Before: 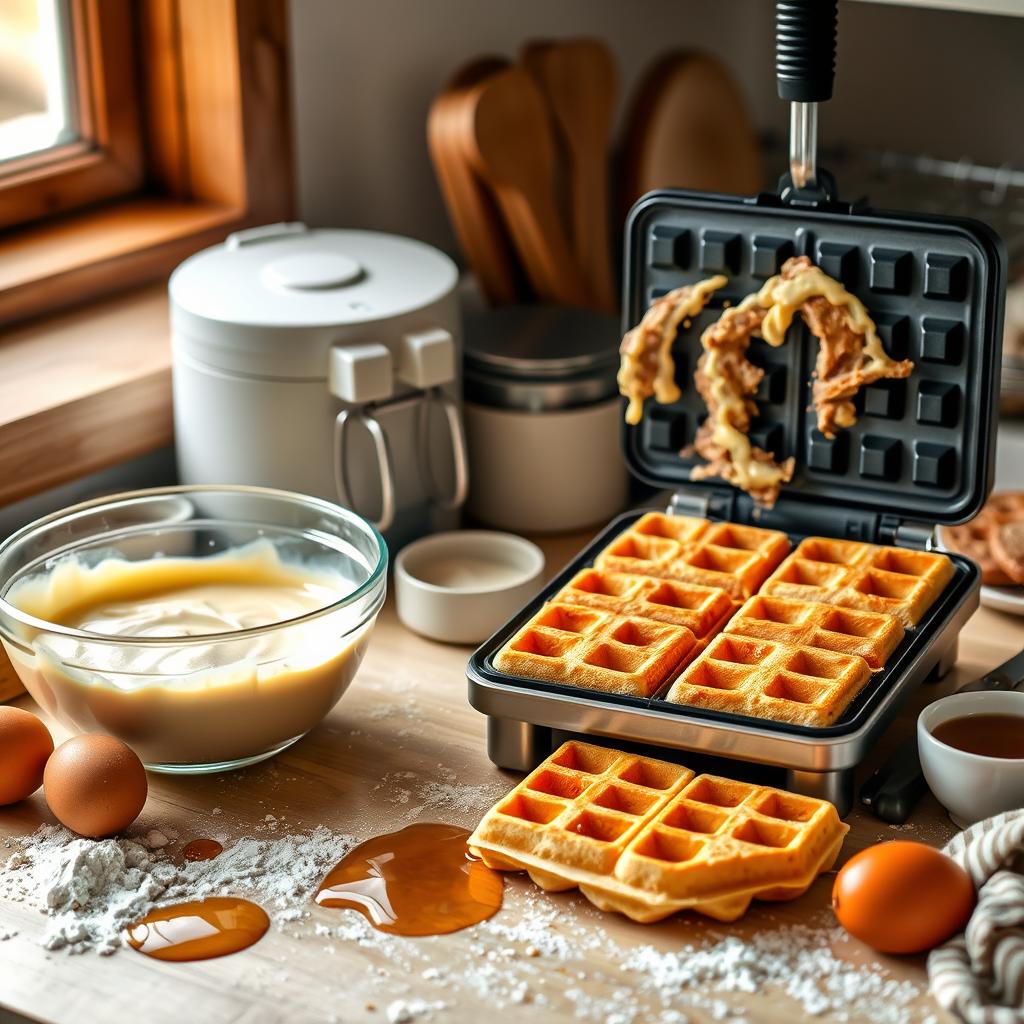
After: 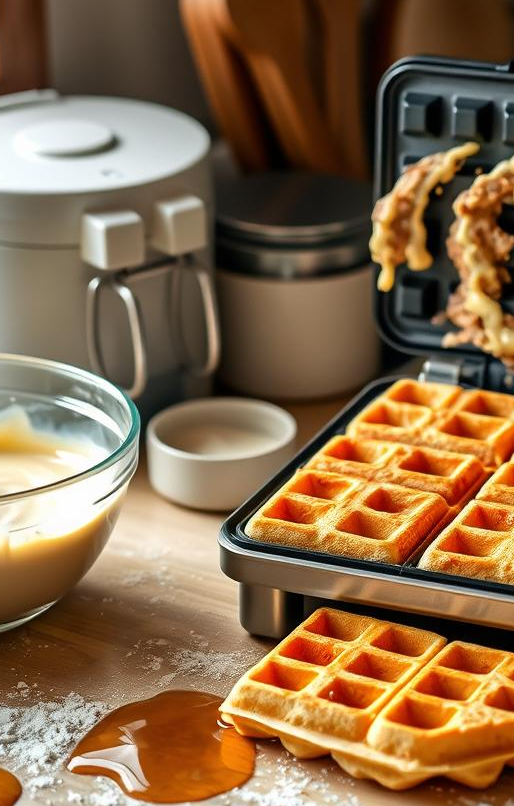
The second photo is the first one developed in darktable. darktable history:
crop and rotate: angle 0.018°, left 24.271%, top 13.025%, right 25.474%, bottom 8.26%
